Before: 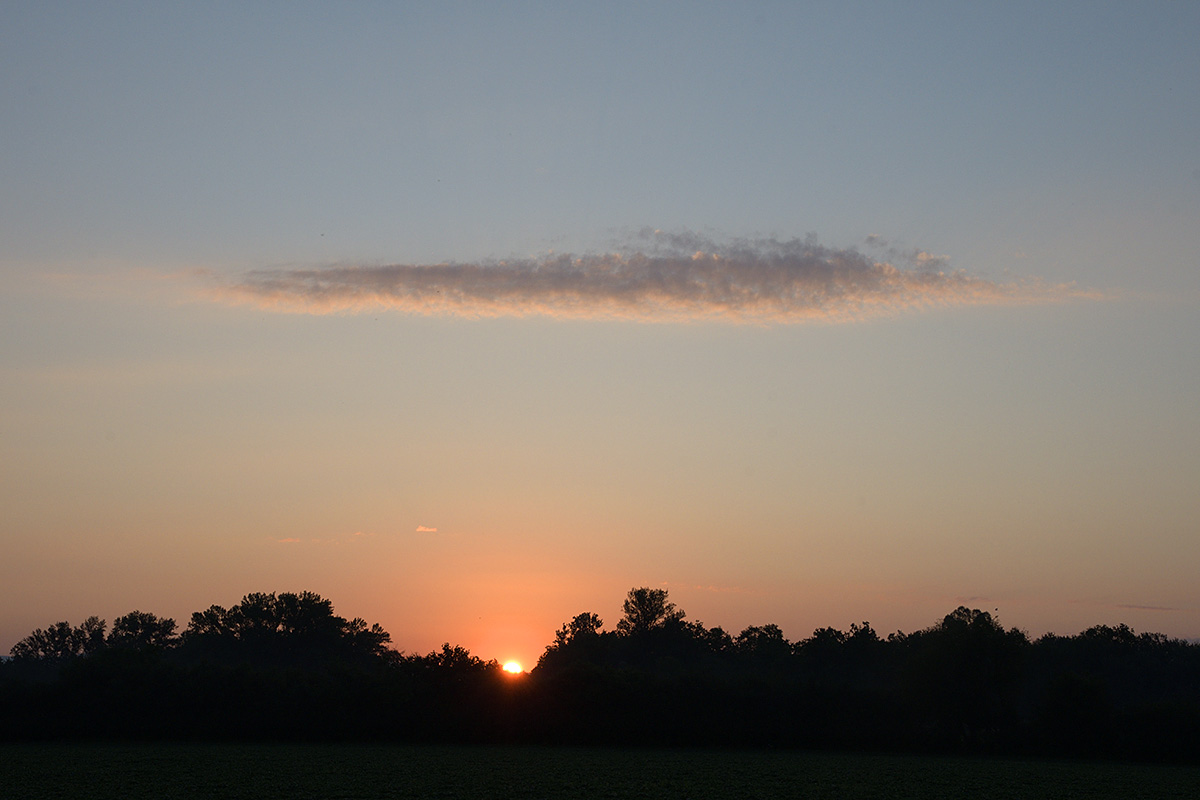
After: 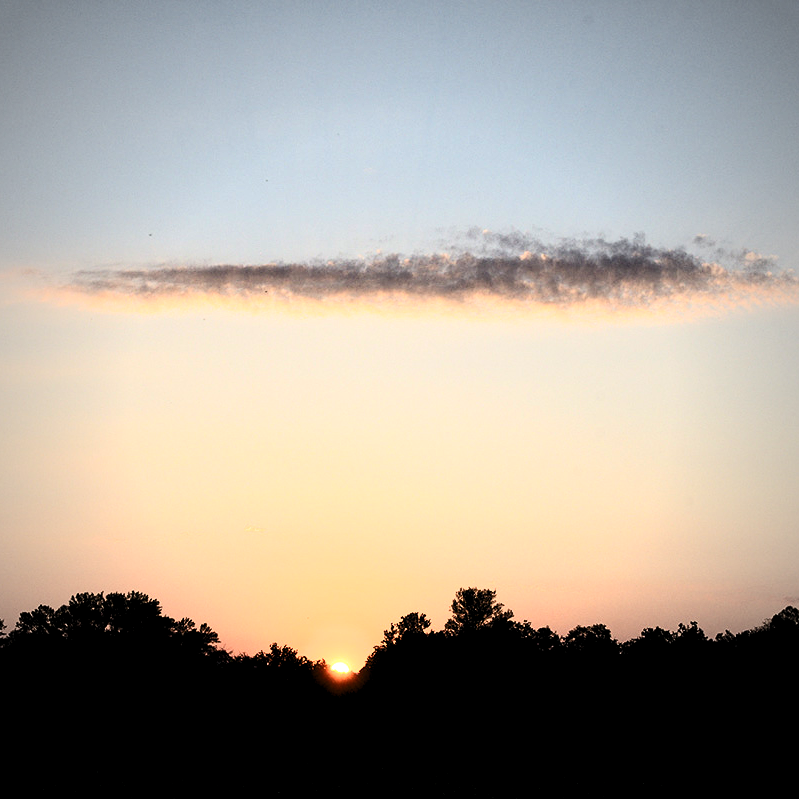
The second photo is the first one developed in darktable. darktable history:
vignetting: fall-off start 67.84%, fall-off radius 67.76%, automatic ratio true
shadows and highlights: soften with gaussian
levels: levels [0.073, 0.497, 0.972]
contrast brightness saturation: contrast 0.608, brightness 0.336, saturation 0.148
crop and rotate: left 14.396%, right 18.975%
